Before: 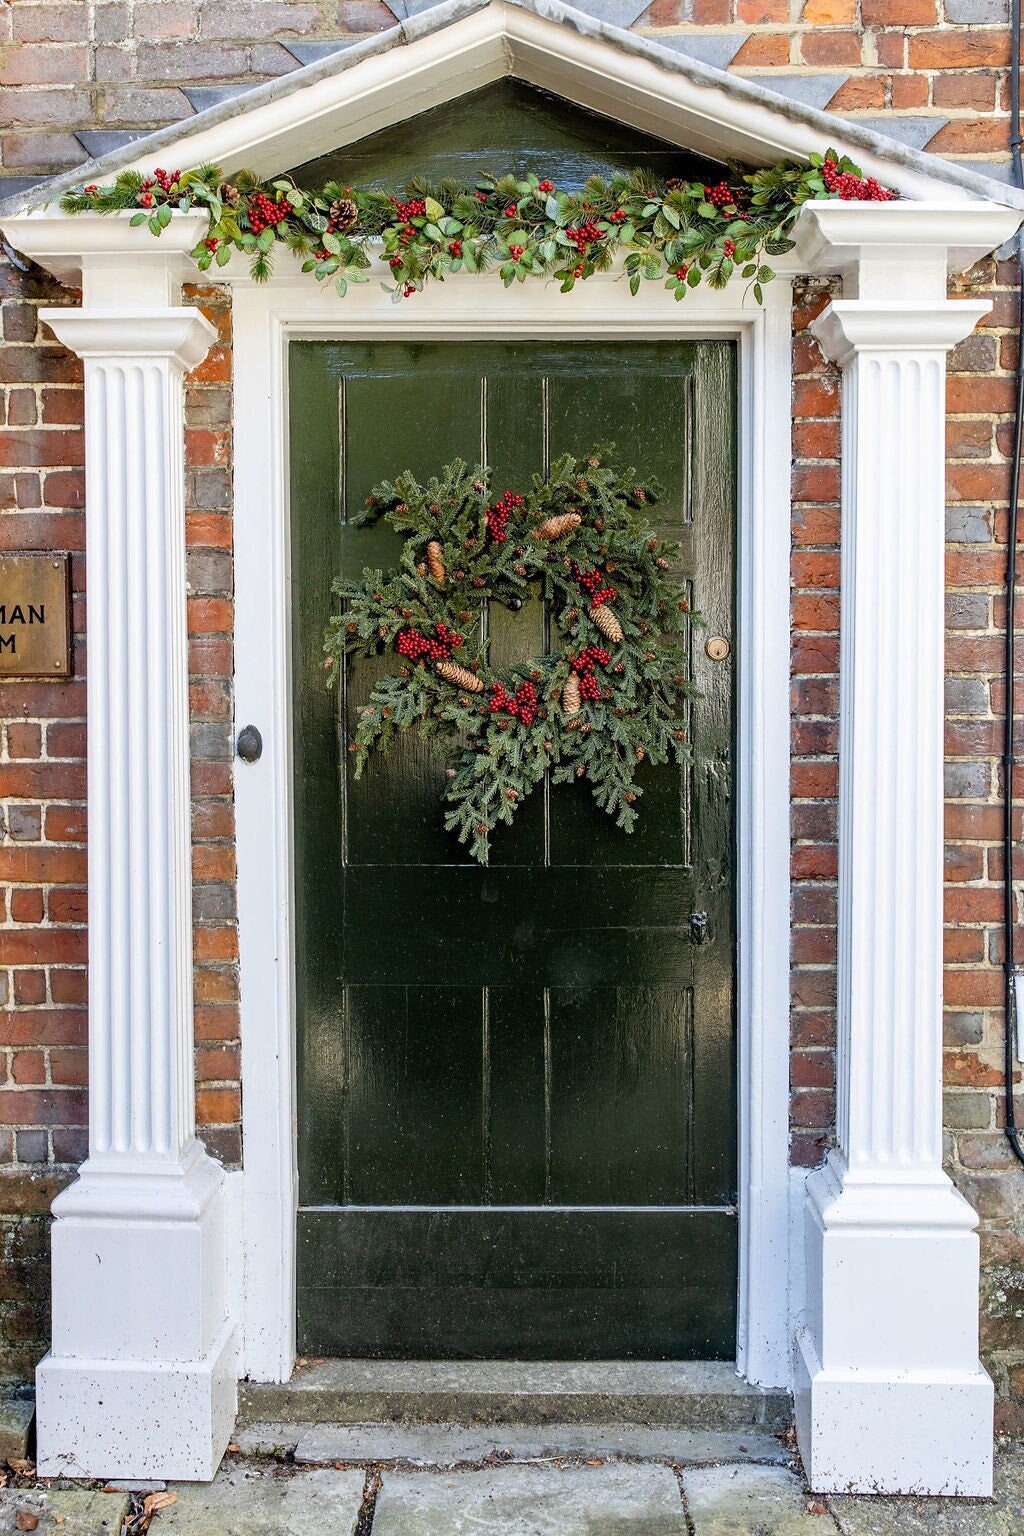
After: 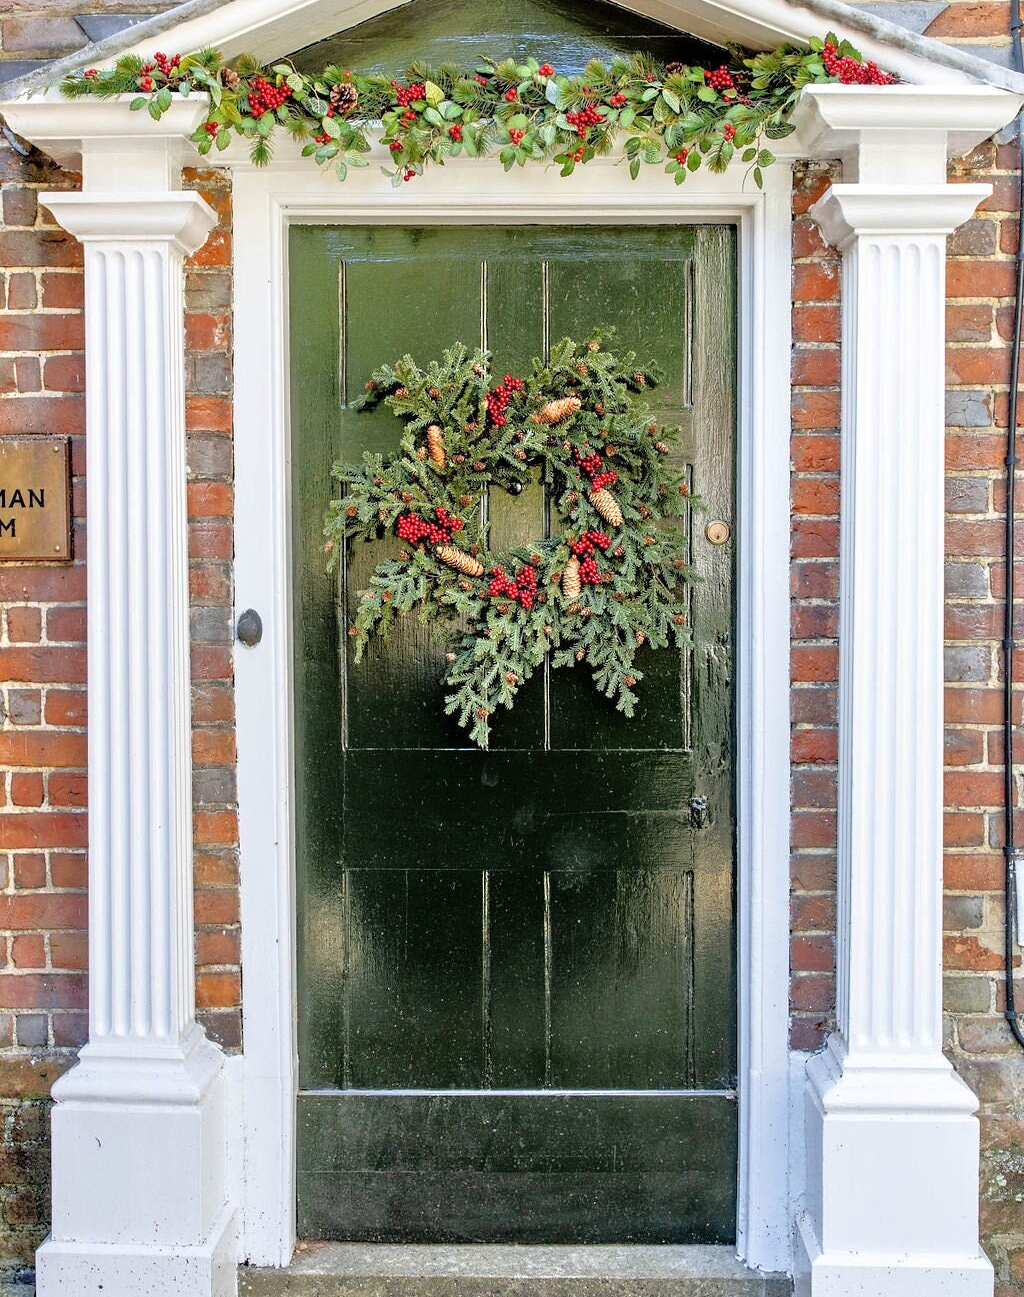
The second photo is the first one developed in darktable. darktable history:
crop: top 7.608%, bottom 7.926%
tone equalizer: -7 EV 0.156 EV, -6 EV 0.569 EV, -5 EV 1.16 EV, -4 EV 1.33 EV, -3 EV 1.13 EV, -2 EV 0.6 EV, -1 EV 0.16 EV, mask exposure compensation -0.491 EV
